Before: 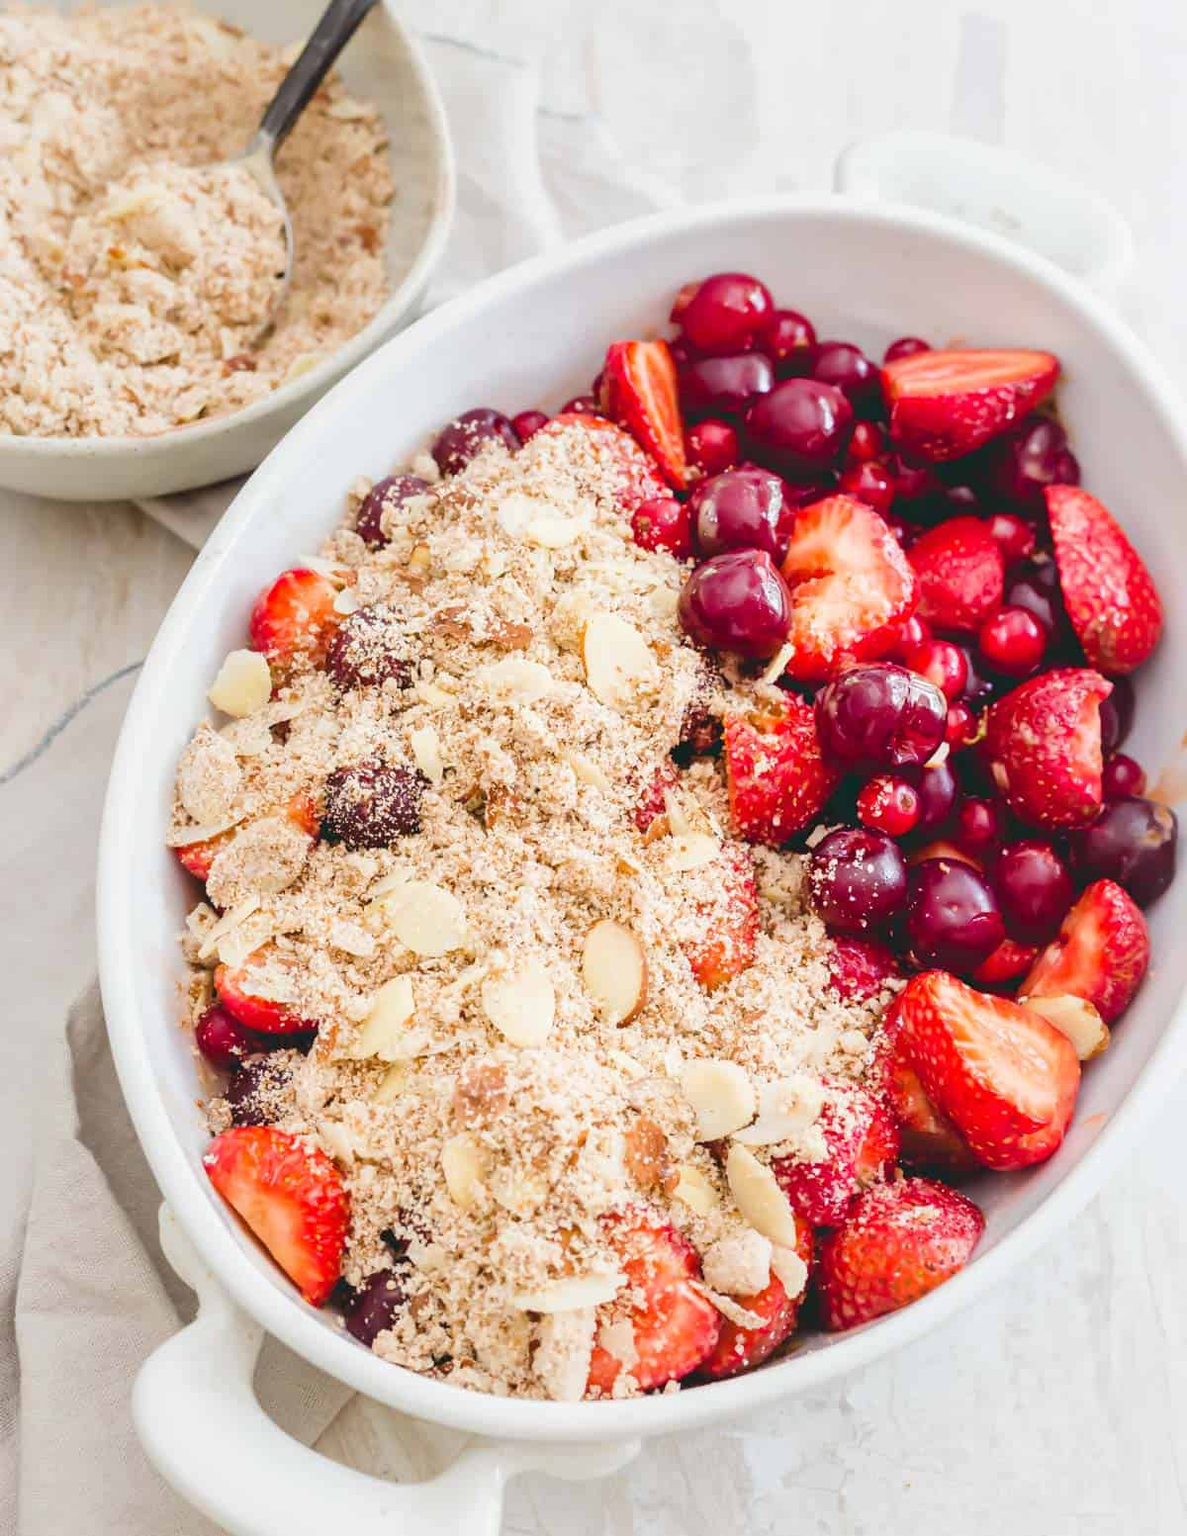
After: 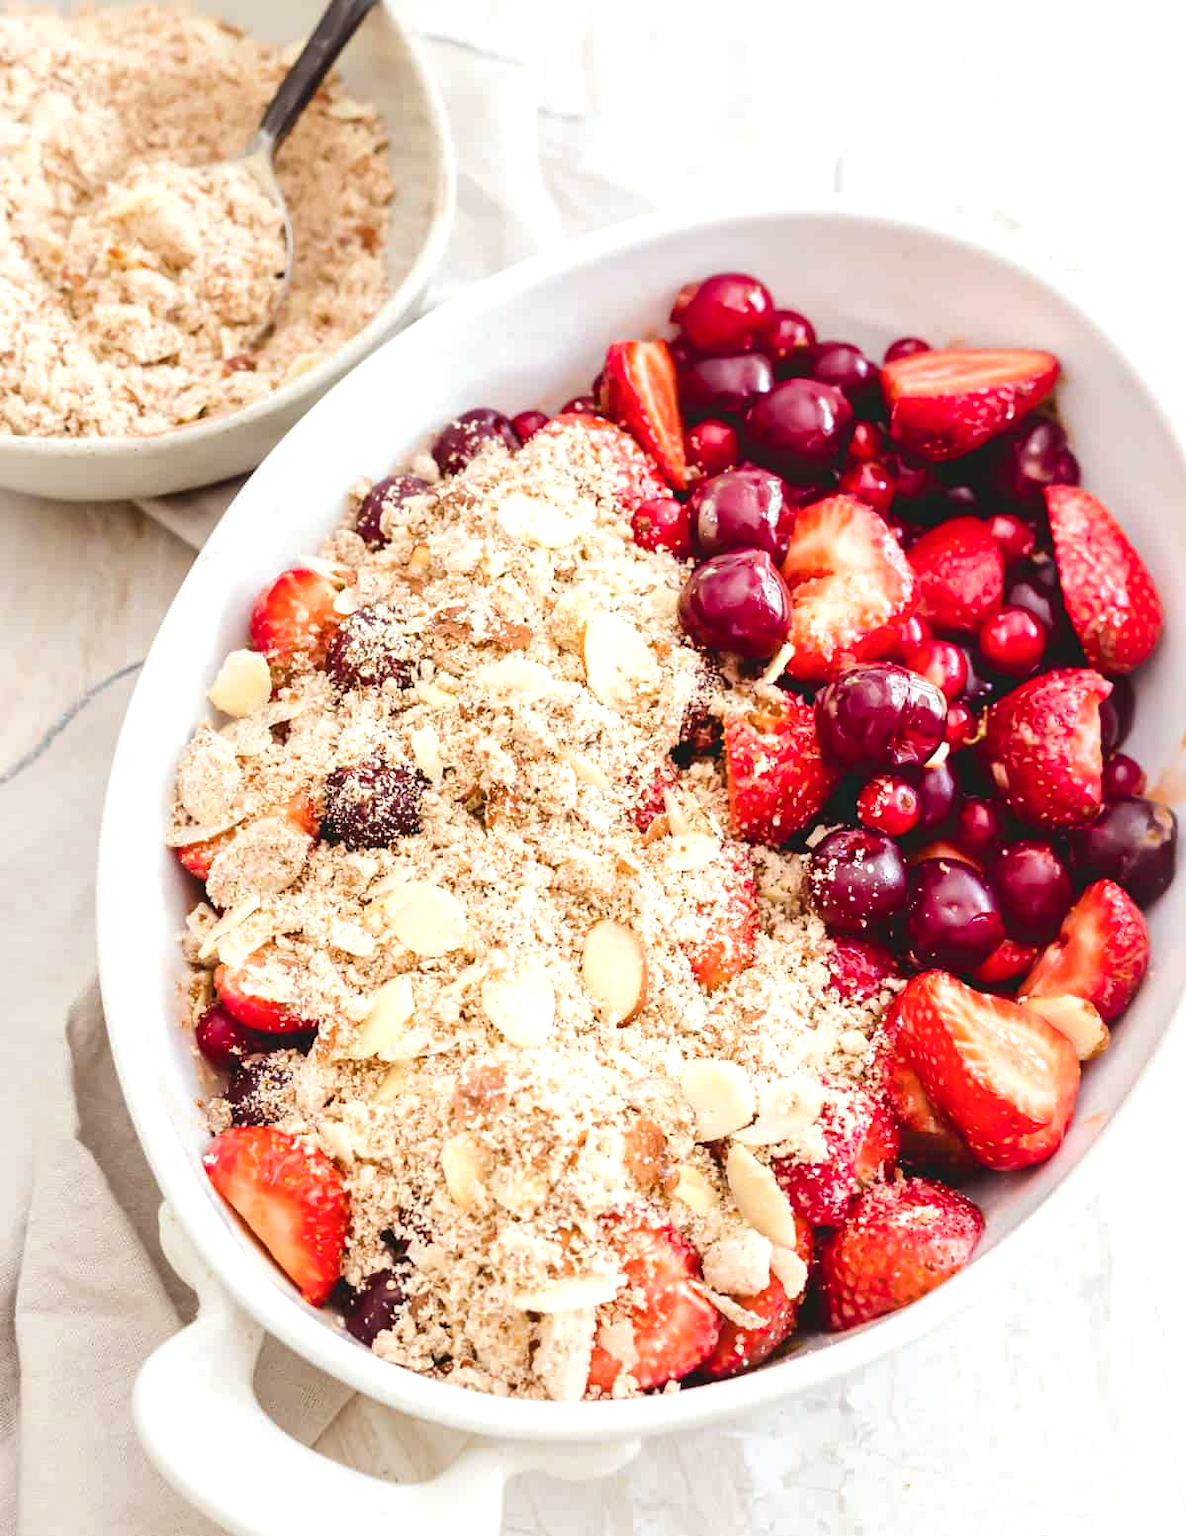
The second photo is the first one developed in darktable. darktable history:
tone equalizer: -8 EV -0.407 EV, -7 EV -0.357 EV, -6 EV -0.33 EV, -5 EV -0.259 EV, -3 EV 0.214 EV, -2 EV 0.313 EV, -1 EV 0.389 EV, +0 EV 0.442 EV, edges refinement/feathering 500, mask exposure compensation -1.57 EV, preserve details no
color balance rgb: power › chroma 1.059%, power › hue 27.26°, perceptual saturation grading › global saturation -1.527%, perceptual saturation grading › highlights -6.898%, perceptual saturation grading › mid-tones 7.916%, perceptual saturation grading › shadows 4.171%
